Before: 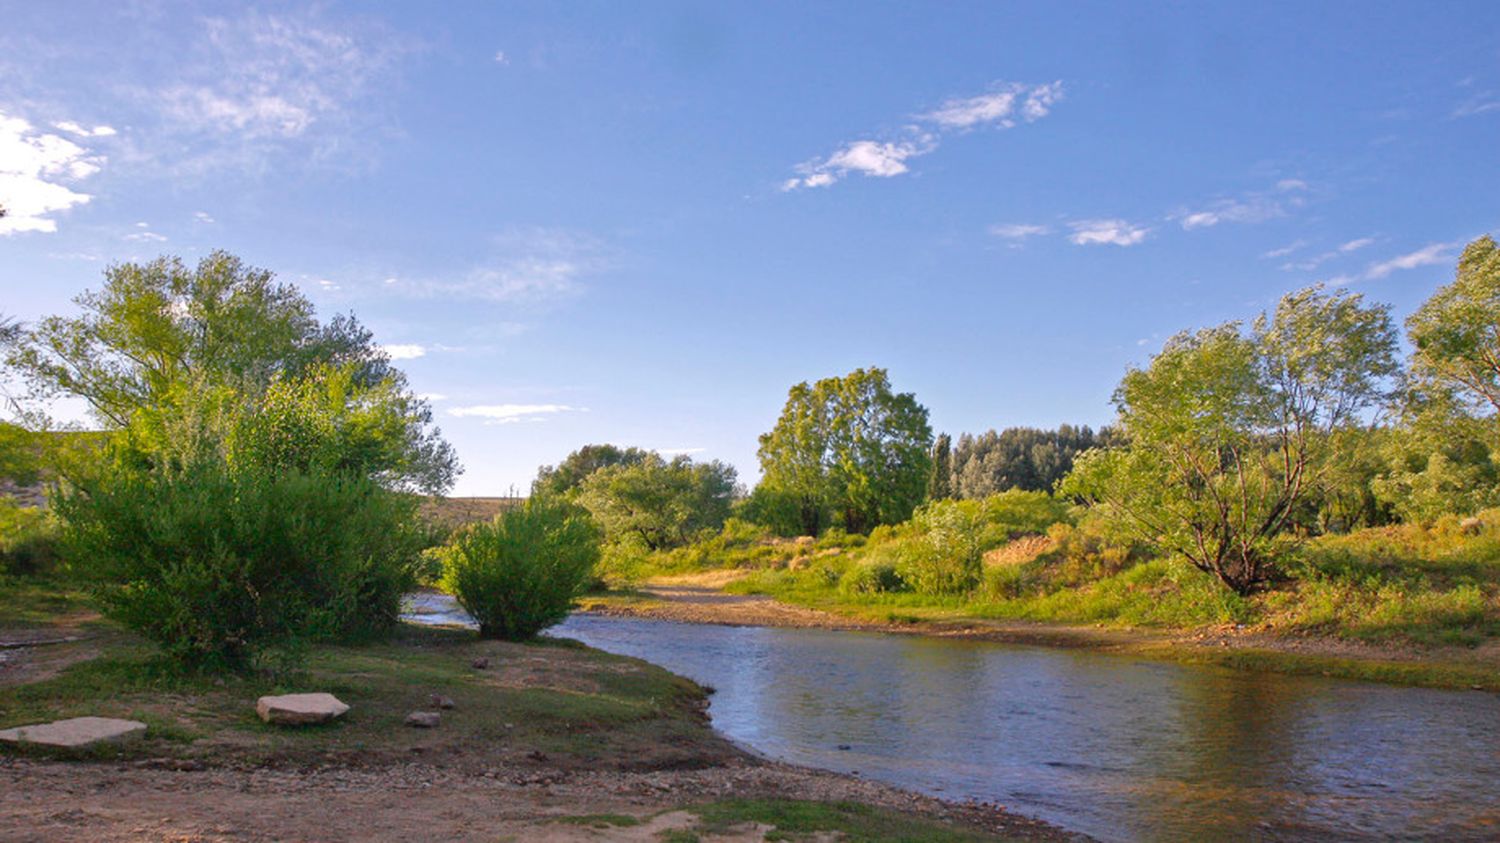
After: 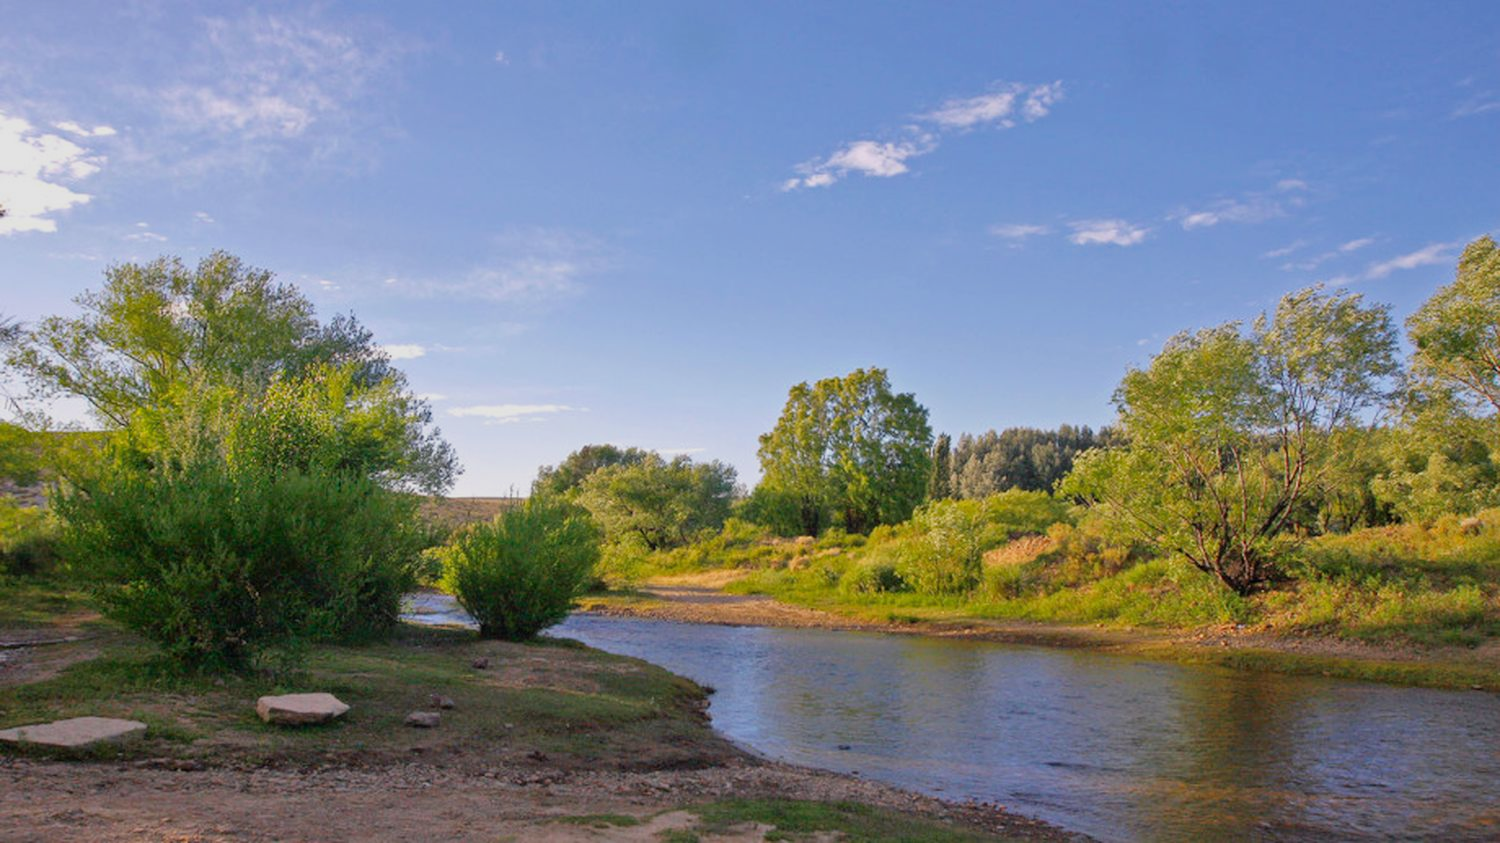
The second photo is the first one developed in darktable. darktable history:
filmic rgb: black relative exposure -14.94 EV, white relative exposure 3 EV, target black luminance 0%, hardness 9.34, latitude 98.07%, contrast 0.914, shadows ↔ highlights balance 0.697%, color science v6 (2022)
